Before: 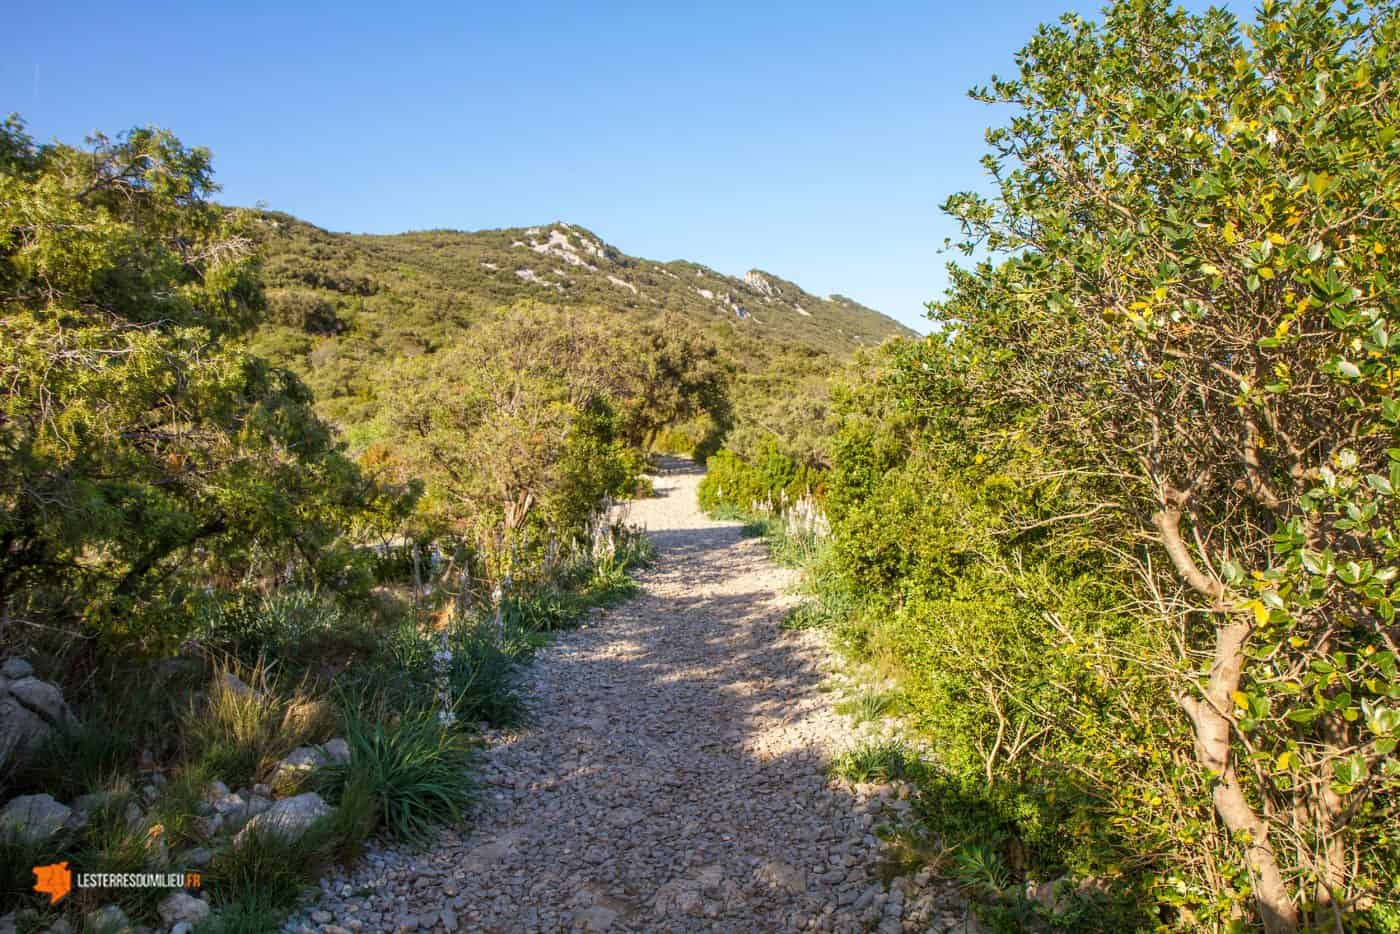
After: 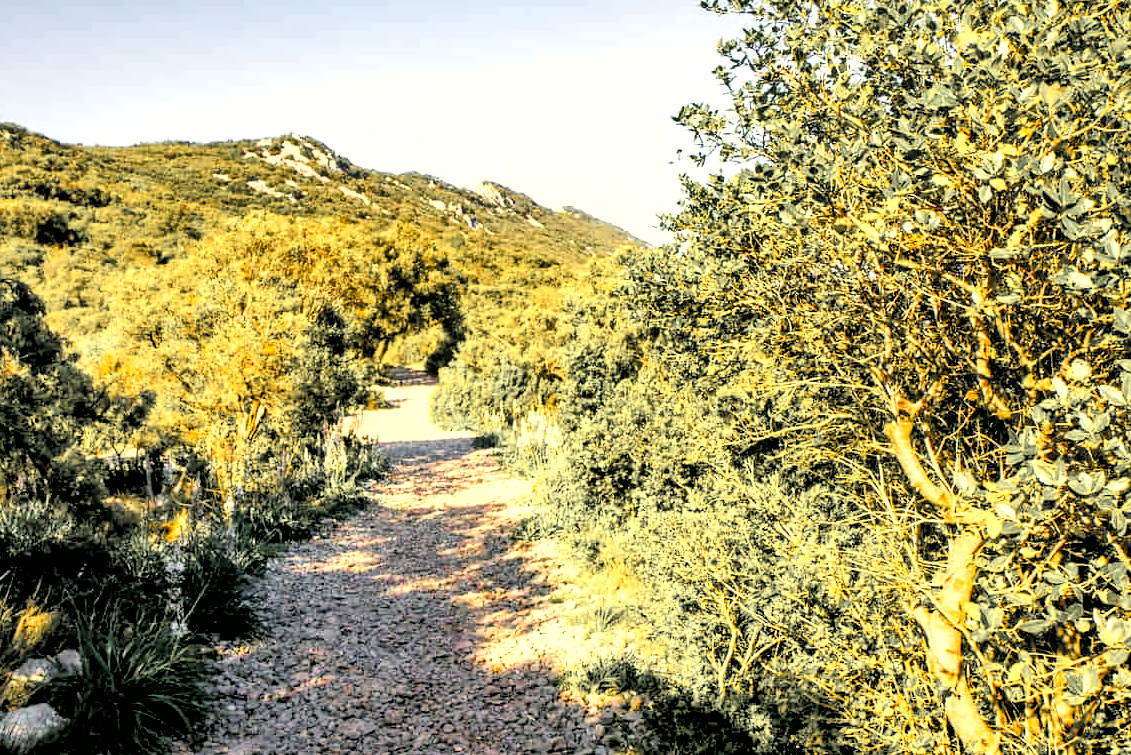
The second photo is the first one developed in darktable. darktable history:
color zones: curves: ch1 [(0, 0.638) (0.193, 0.442) (0.286, 0.15) (0.429, 0.14) (0.571, 0.142) (0.714, 0.154) (0.857, 0.175) (1, 0.638)]
levels: levels [0.036, 0.364, 0.827]
crop: left 19.159%, top 9.58%, bottom 9.58%
filmic rgb: black relative exposure -5 EV, hardness 2.88, contrast 1.2, highlights saturation mix -30%
color balance rgb: linear chroma grading › global chroma 9%, perceptual saturation grading › global saturation 36%, perceptual saturation grading › shadows 35%, perceptual brilliance grading › global brilliance 15%, perceptual brilliance grading › shadows -35%, global vibrance 15%
color correction: highlights a* 5.3, highlights b* 24.26, shadows a* -15.58, shadows b* 4.02
shadows and highlights: shadows 25, highlights -48, soften with gaussian
